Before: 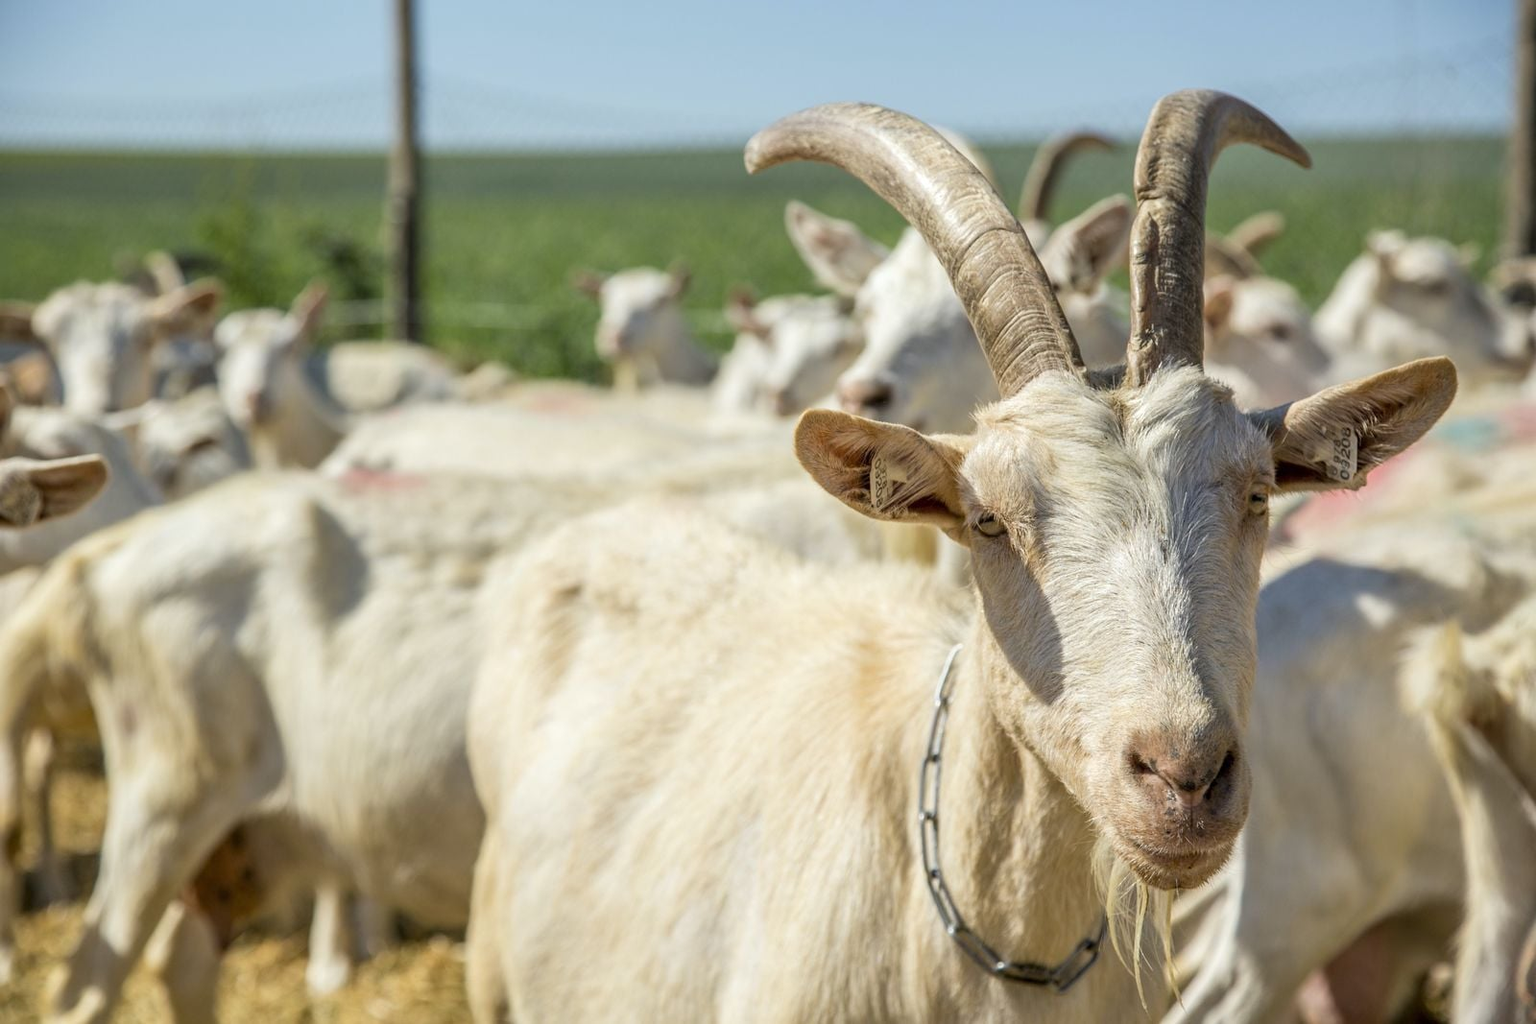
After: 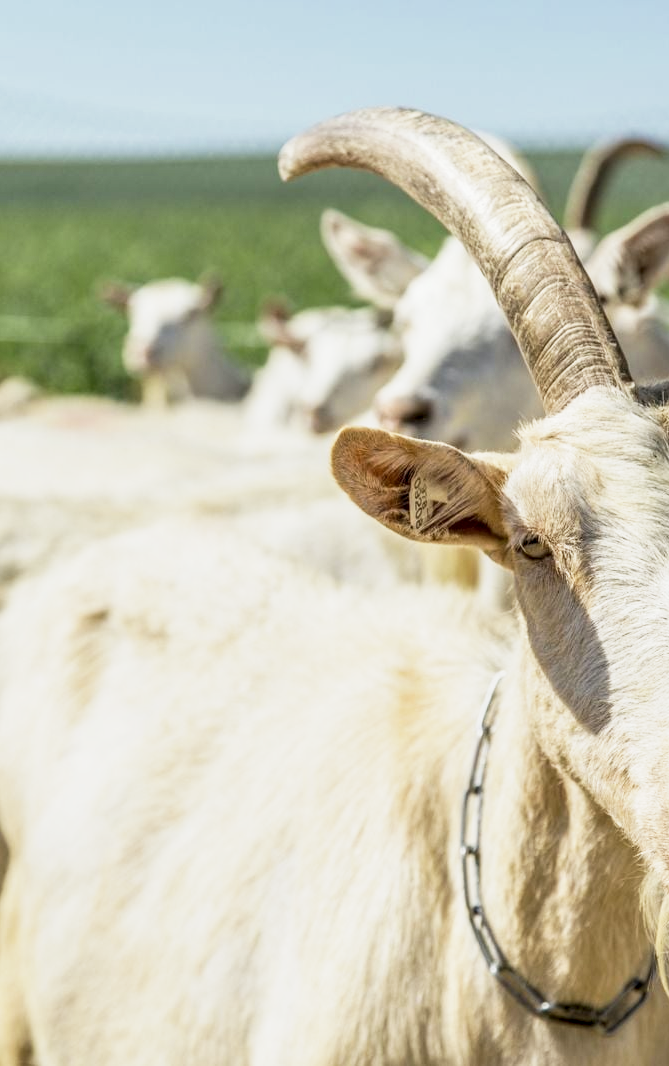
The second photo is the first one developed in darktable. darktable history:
crop: left 31.086%, right 27.082%
base curve: curves: ch0 [(0, 0) (0.088, 0.125) (0.176, 0.251) (0.354, 0.501) (0.613, 0.749) (1, 0.877)], preserve colors none
local contrast: detail 130%
color zones: curves: ch0 [(0, 0.5) (0.143, 0.5) (0.286, 0.5) (0.429, 0.5) (0.571, 0.5) (0.714, 0.476) (0.857, 0.5) (1, 0.5)]; ch2 [(0, 0.5) (0.143, 0.5) (0.286, 0.5) (0.429, 0.5) (0.571, 0.5) (0.714, 0.487) (0.857, 0.5) (1, 0.5)]
